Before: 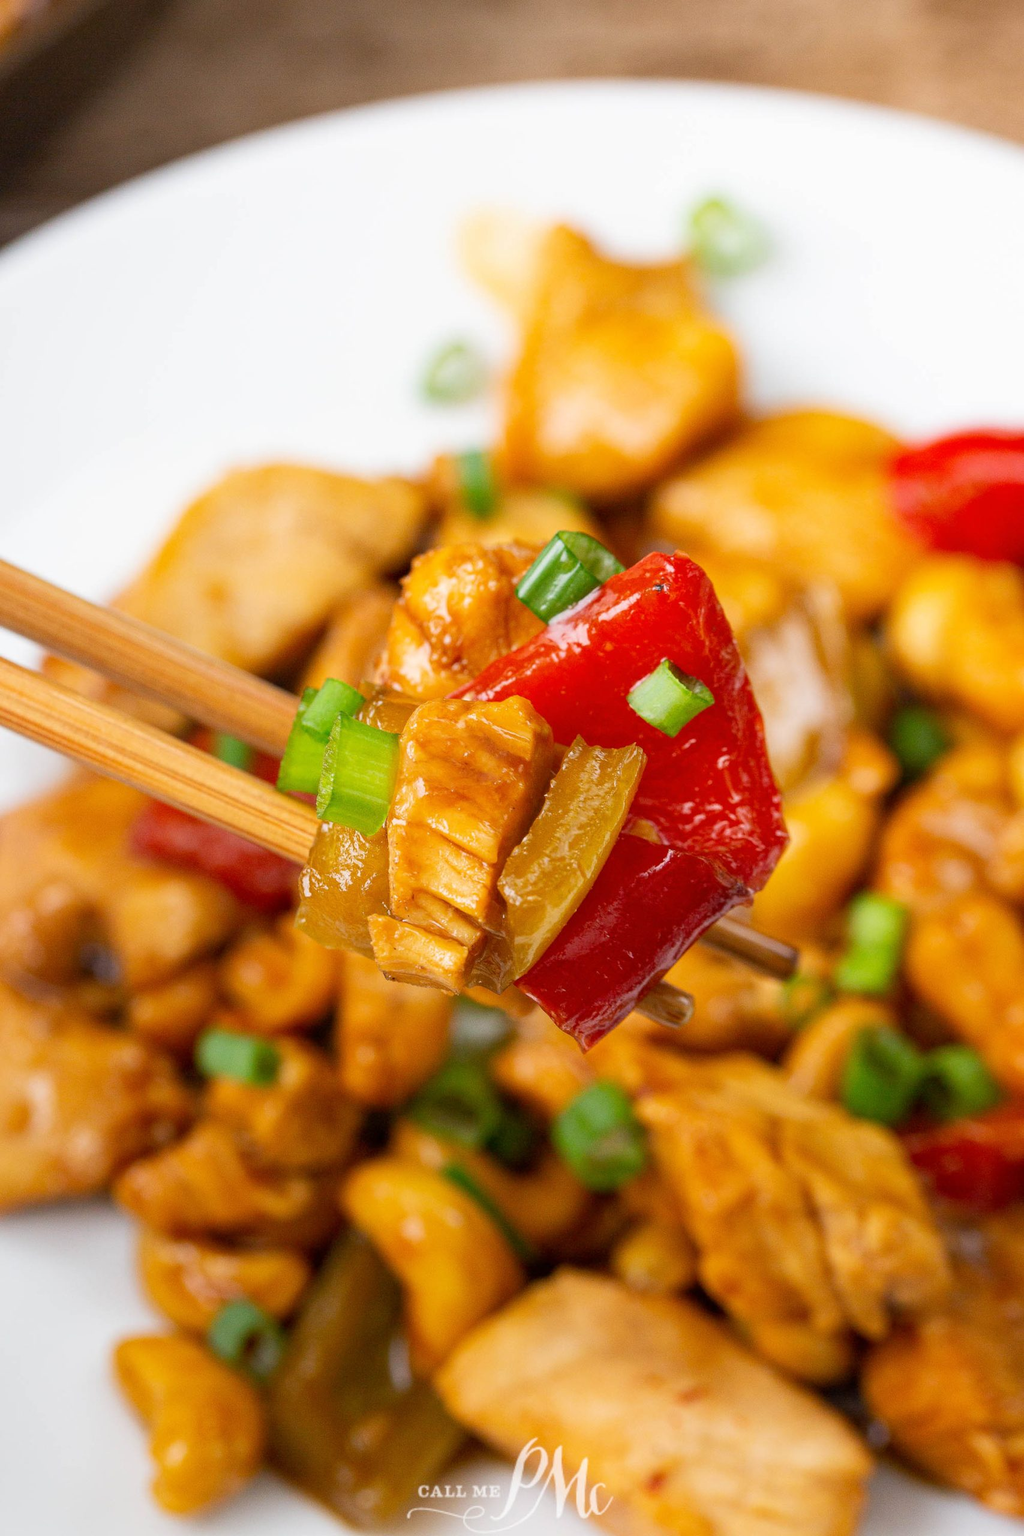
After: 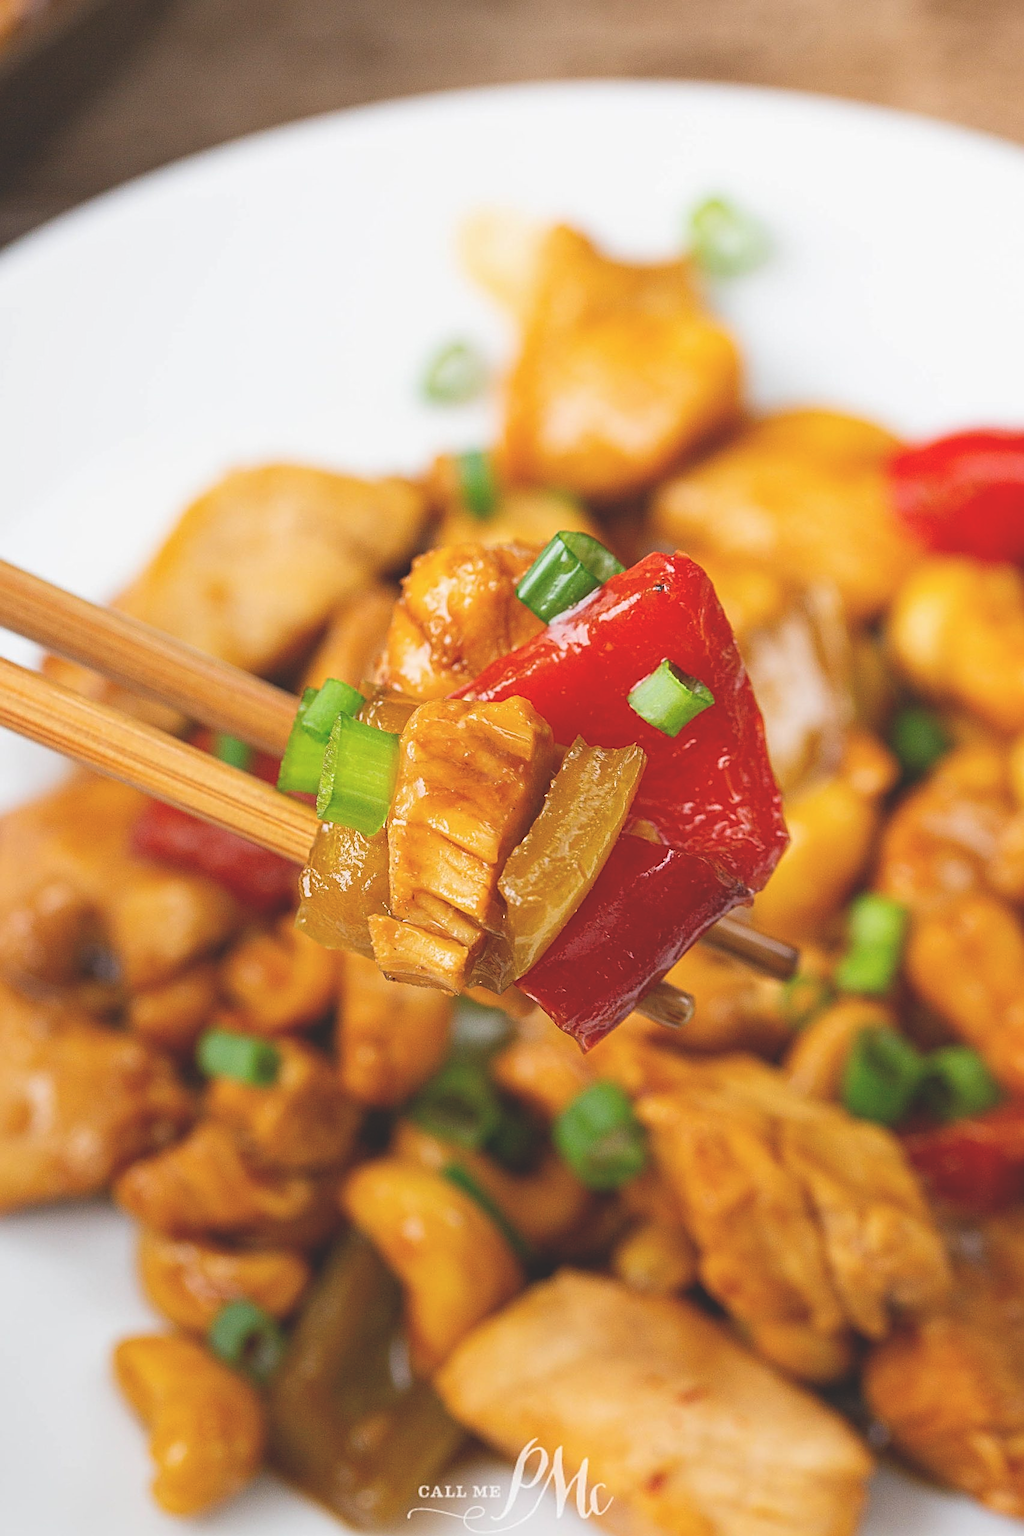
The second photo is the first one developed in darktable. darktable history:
sharpen: radius 2.543, amount 0.636
exposure: black level correction -0.023, exposure -0.039 EV, compensate highlight preservation false
